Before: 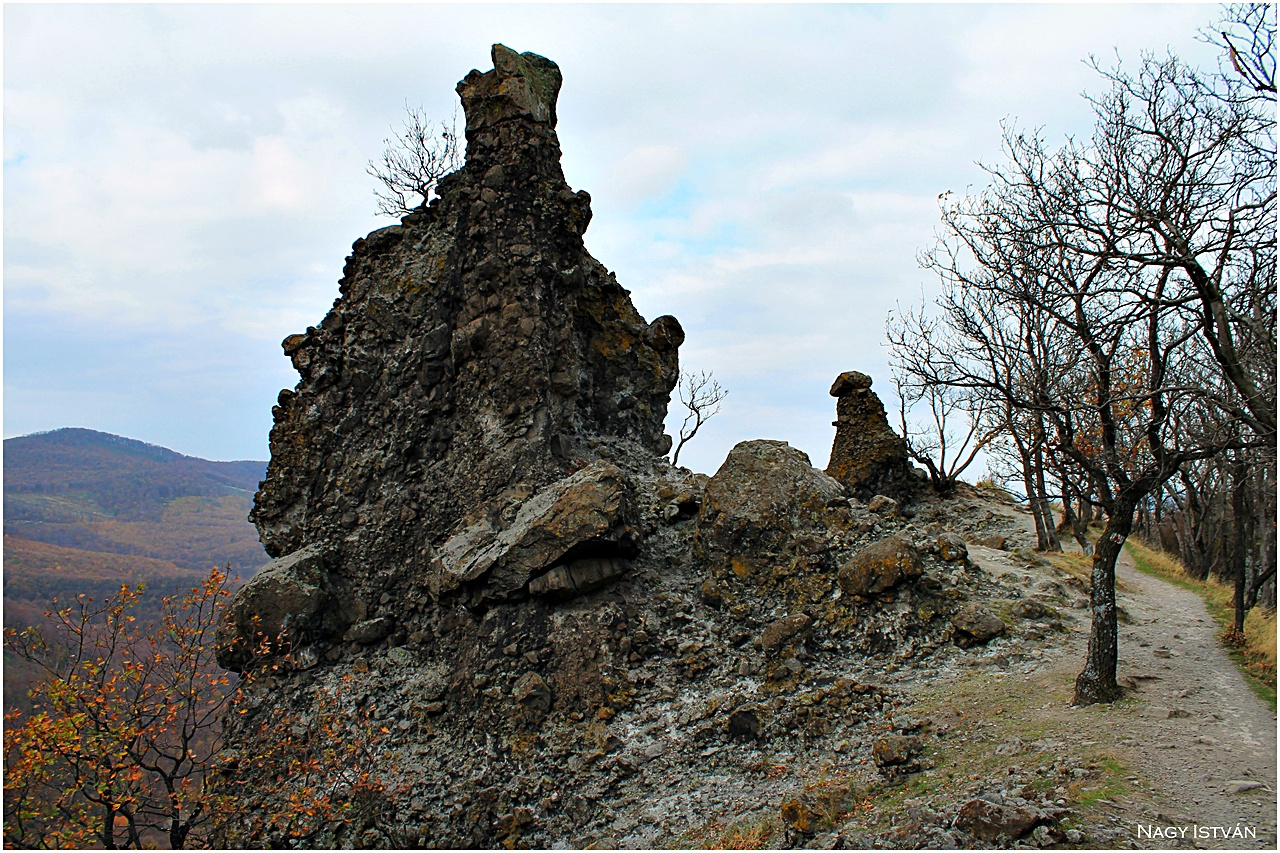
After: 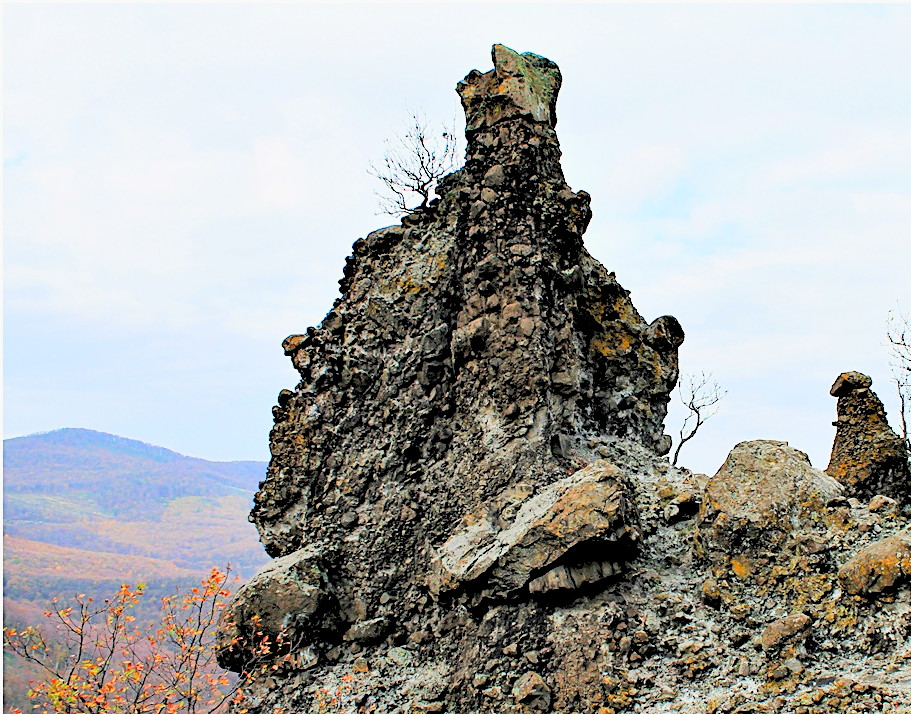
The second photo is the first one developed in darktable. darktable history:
crop: right 28.821%, bottom 16.217%
exposure: black level correction 0, exposure 1.199 EV, compensate highlight preservation false
filmic rgb: black relative exposure -8.51 EV, white relative exposure 5.53 EV, threshold 5.97 EV, hardness 3.36, contrast 1.017, enable highlight reconstruction true
levels: levels [0.072, 0.414, 0.976]
